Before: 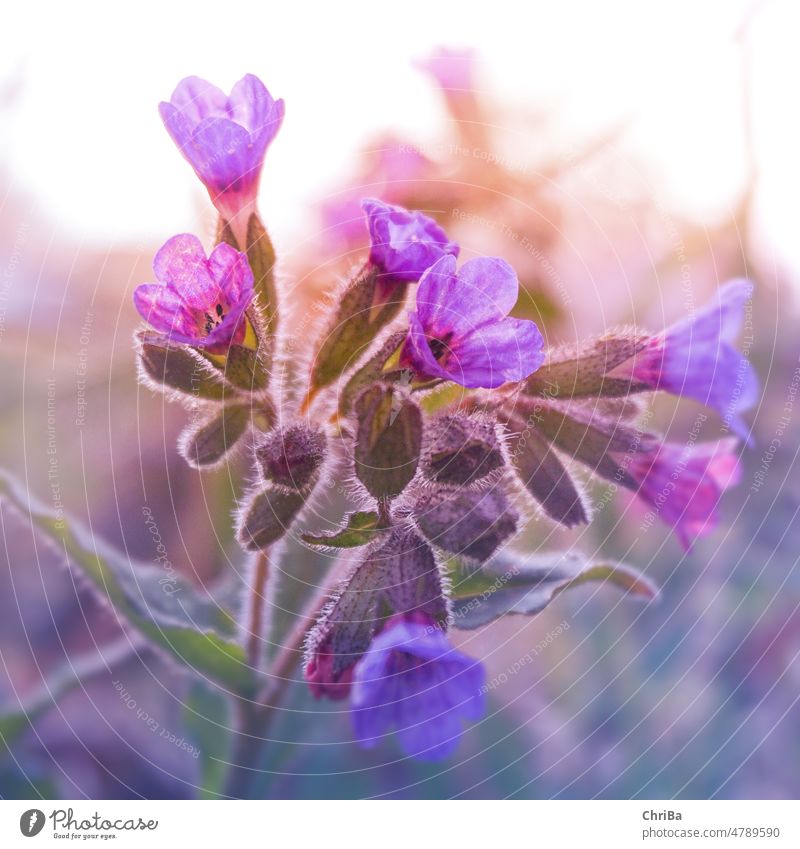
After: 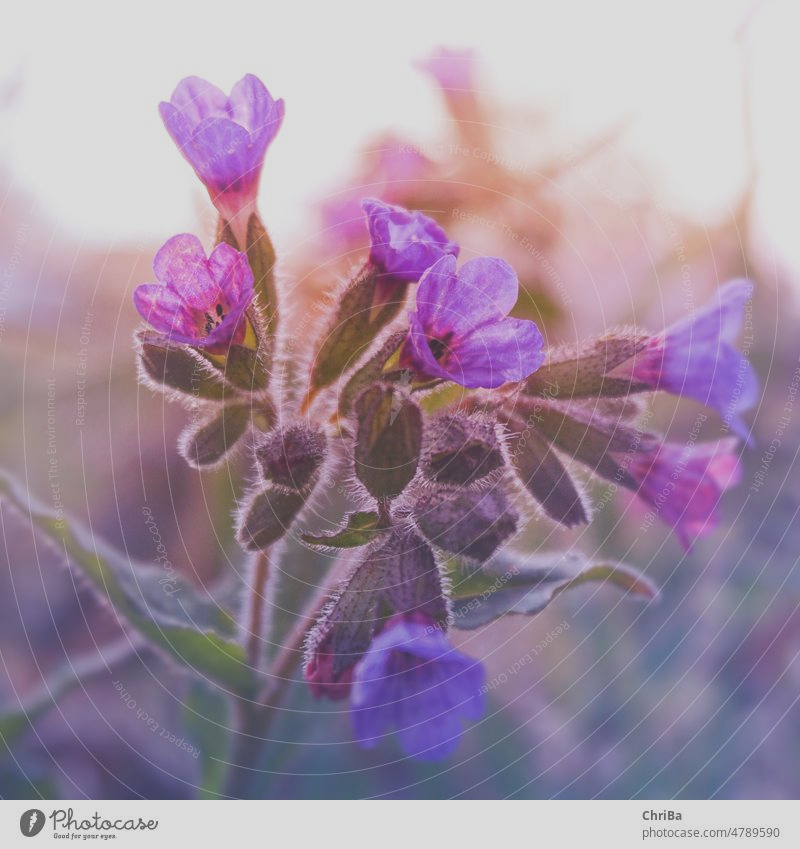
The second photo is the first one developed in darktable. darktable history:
exposure: black level correction -0.037, exposure -0.496 EV, compensate highlight preservation false
